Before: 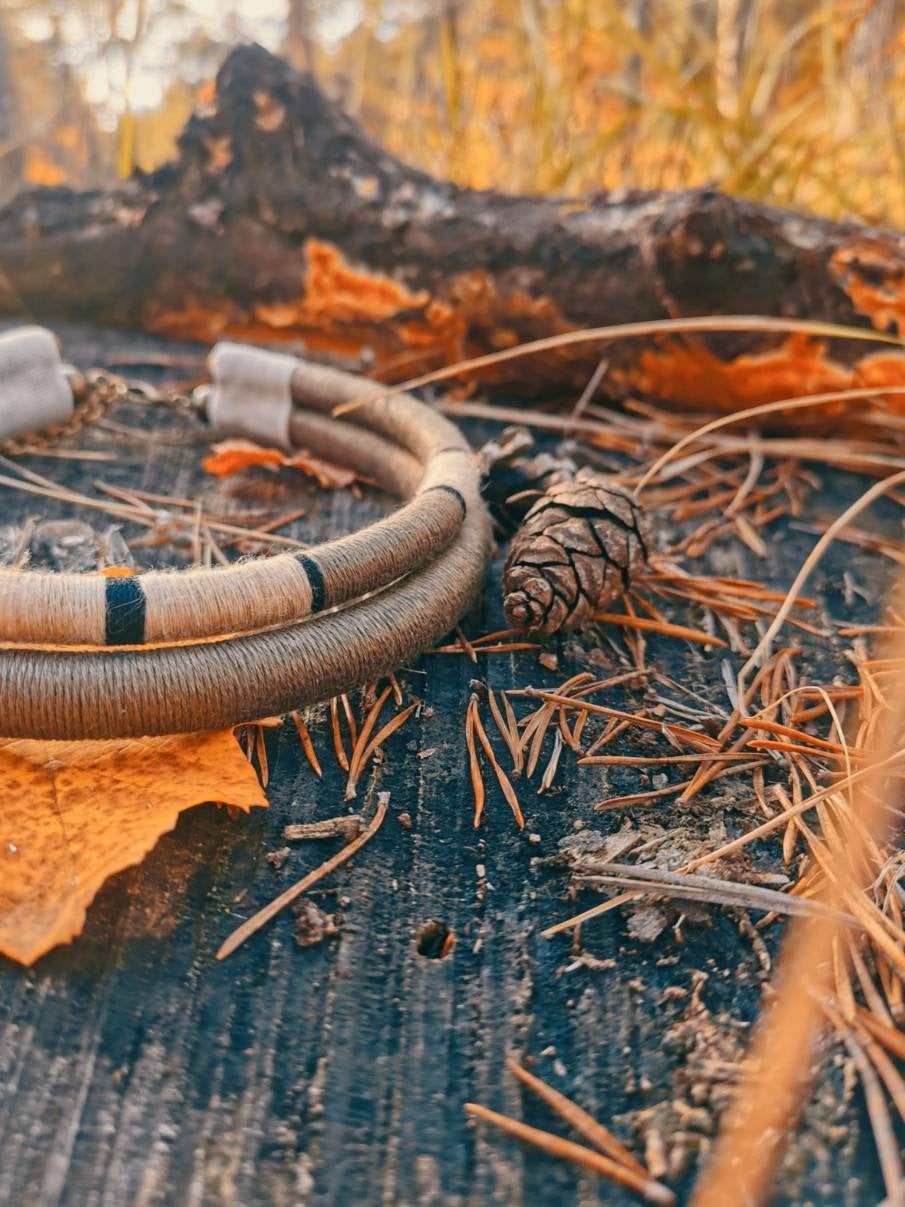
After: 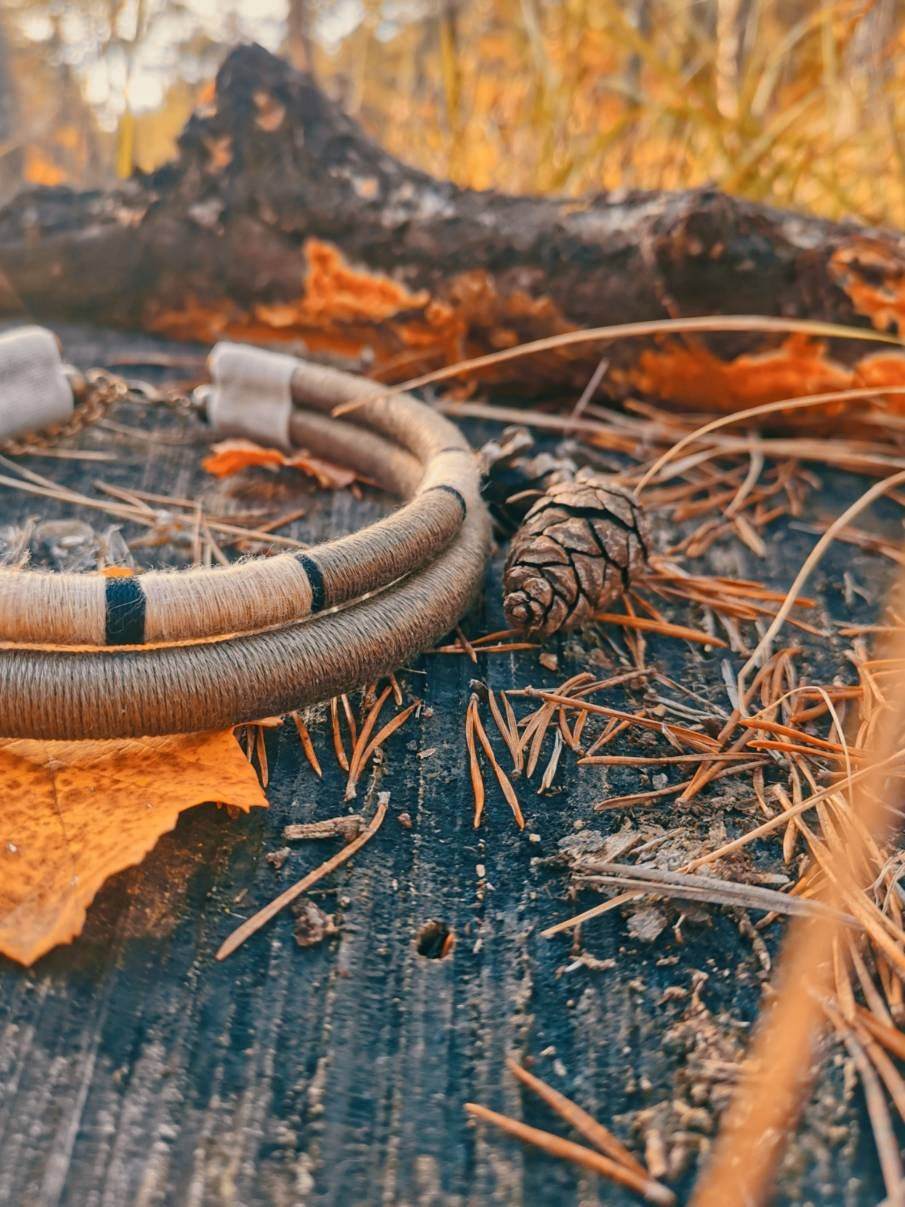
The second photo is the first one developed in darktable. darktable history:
shadows and highlights: highlights color adjustment 52.03%, soften with gaussian
color zones: curves: ch0 [(0, 0.5) (0.143, 0.5) (0.286, 0.5) (0.429, 0.5) (0.571, 0.5) (0.714, 0.476) (0.857, 0.5) (1, 0.5)]; ch2 [(0, 0.5) (0.143, 0.5) (0.286, 0.5) (0.429, 0.5) (0.571, 0.5) (0.714, 0.487) (0.857, 0.5) (1, 0.5)]
